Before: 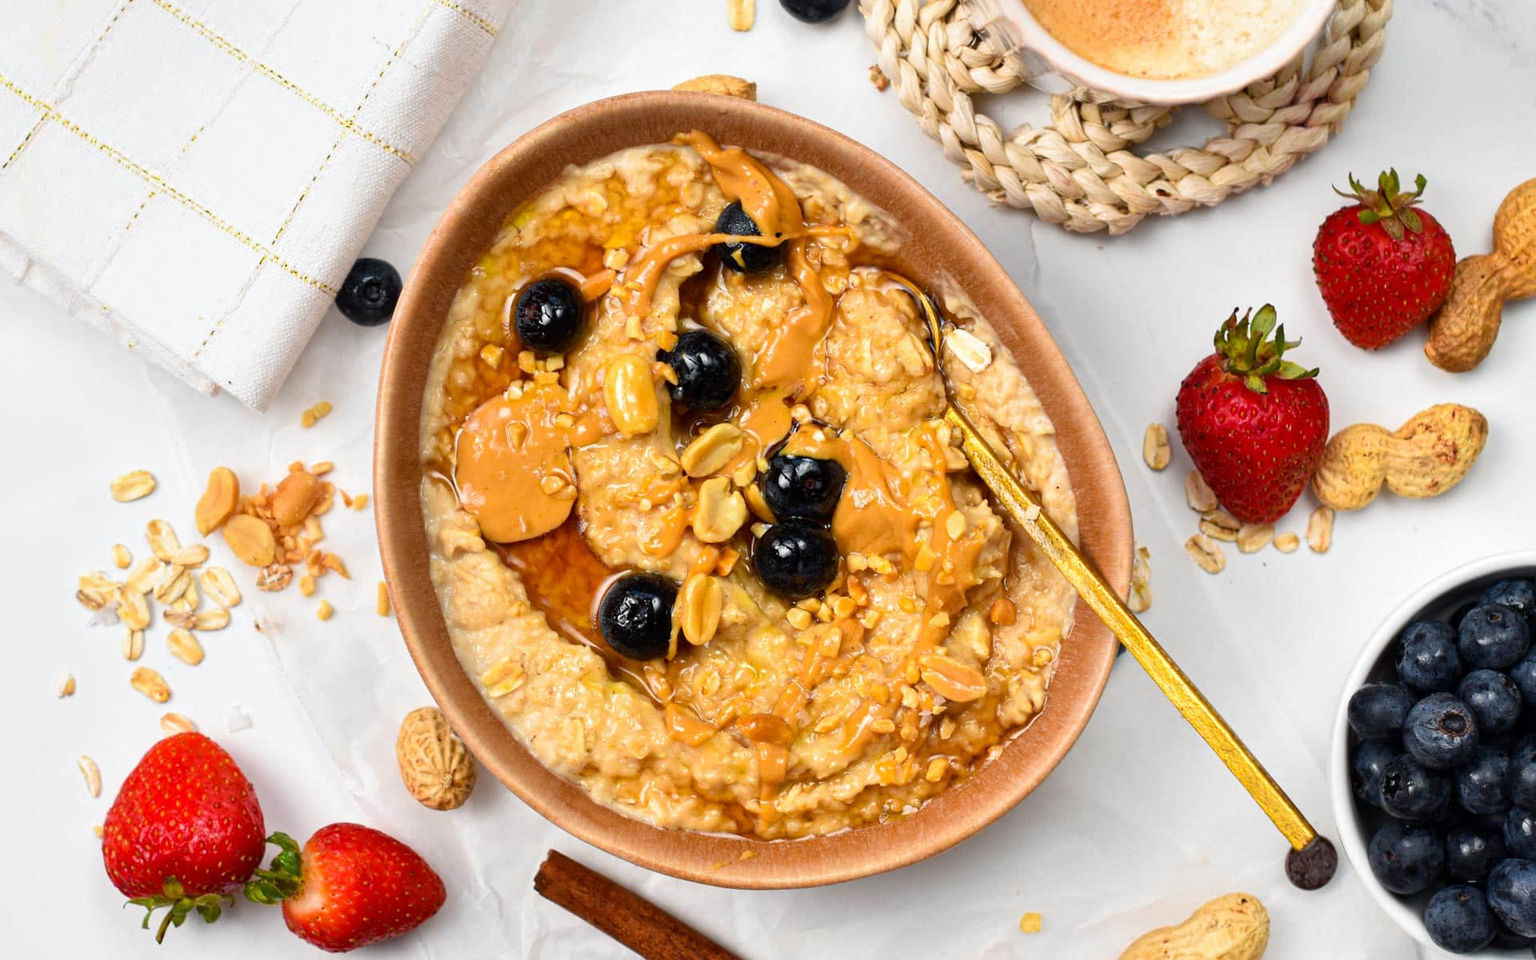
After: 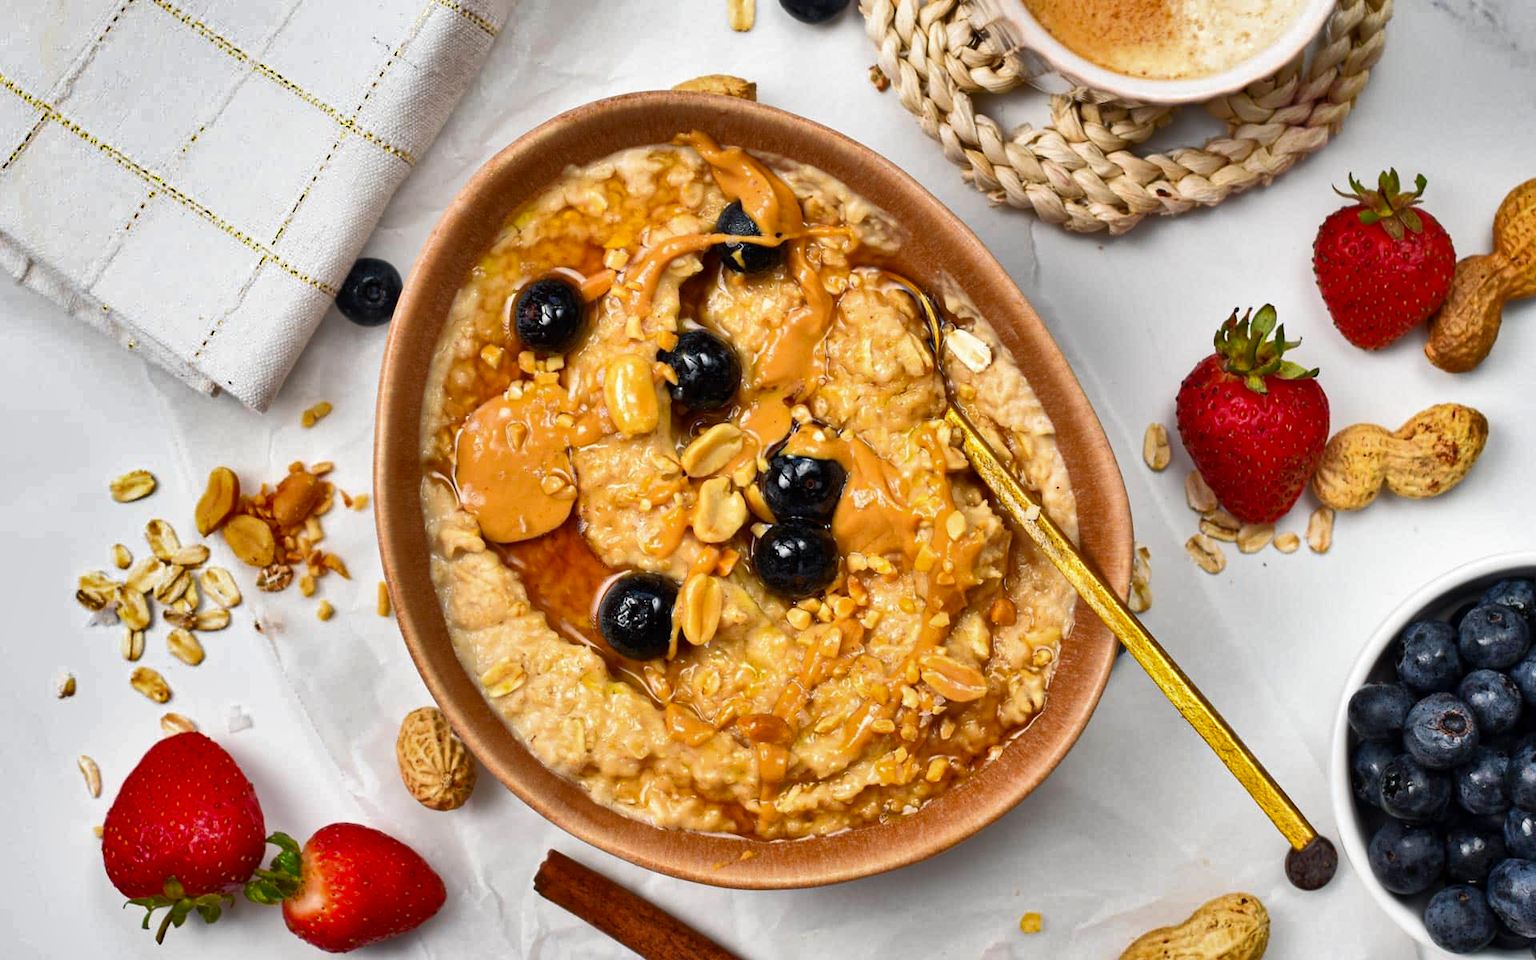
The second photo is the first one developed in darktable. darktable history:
shadows and highlights: radius 101.26, shadows 50.59, highlights -65.46, soften with gaussian
